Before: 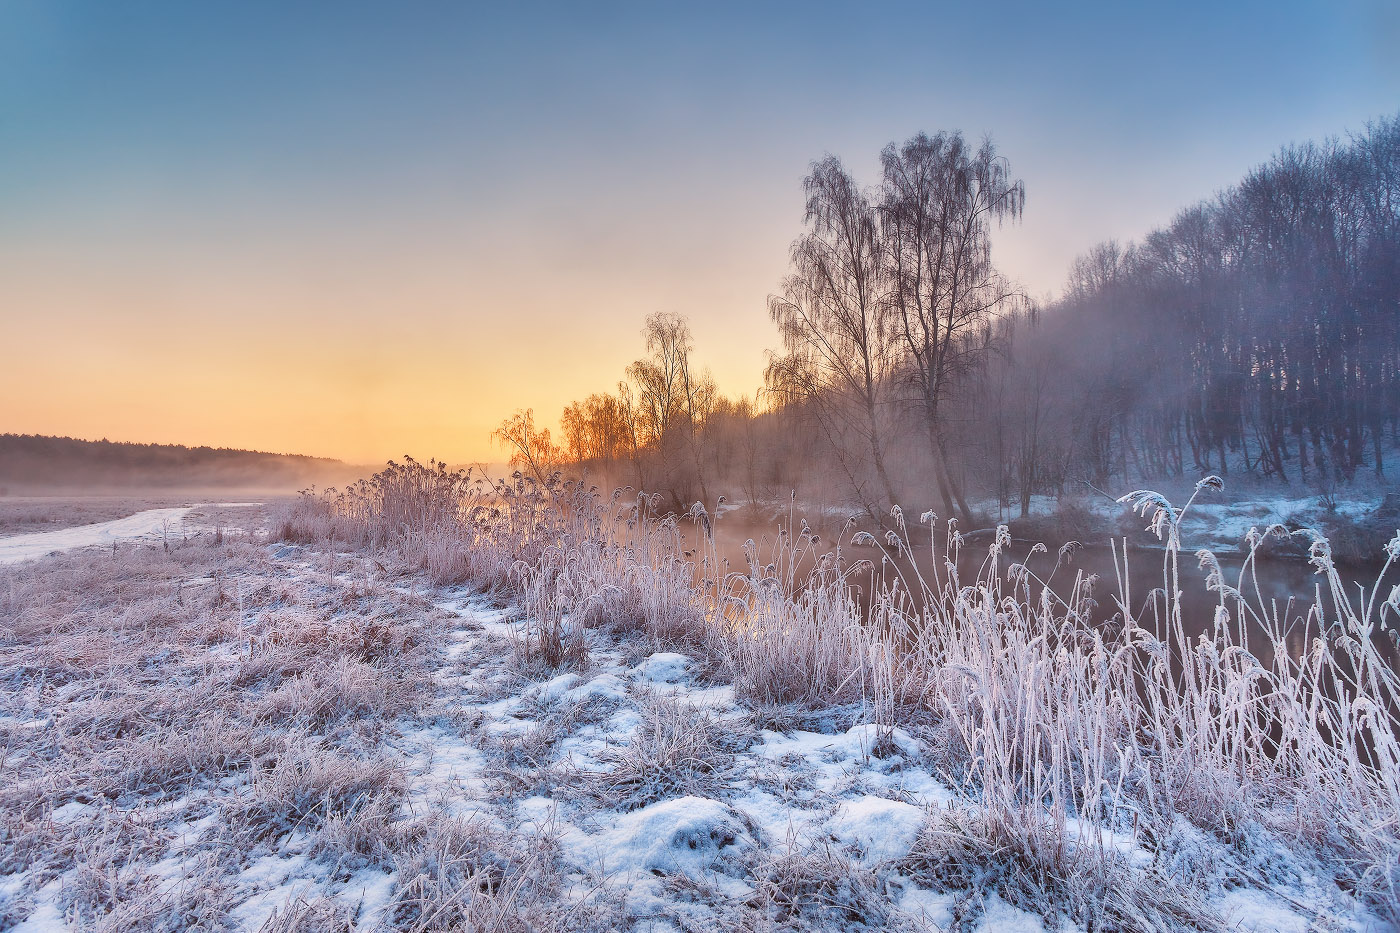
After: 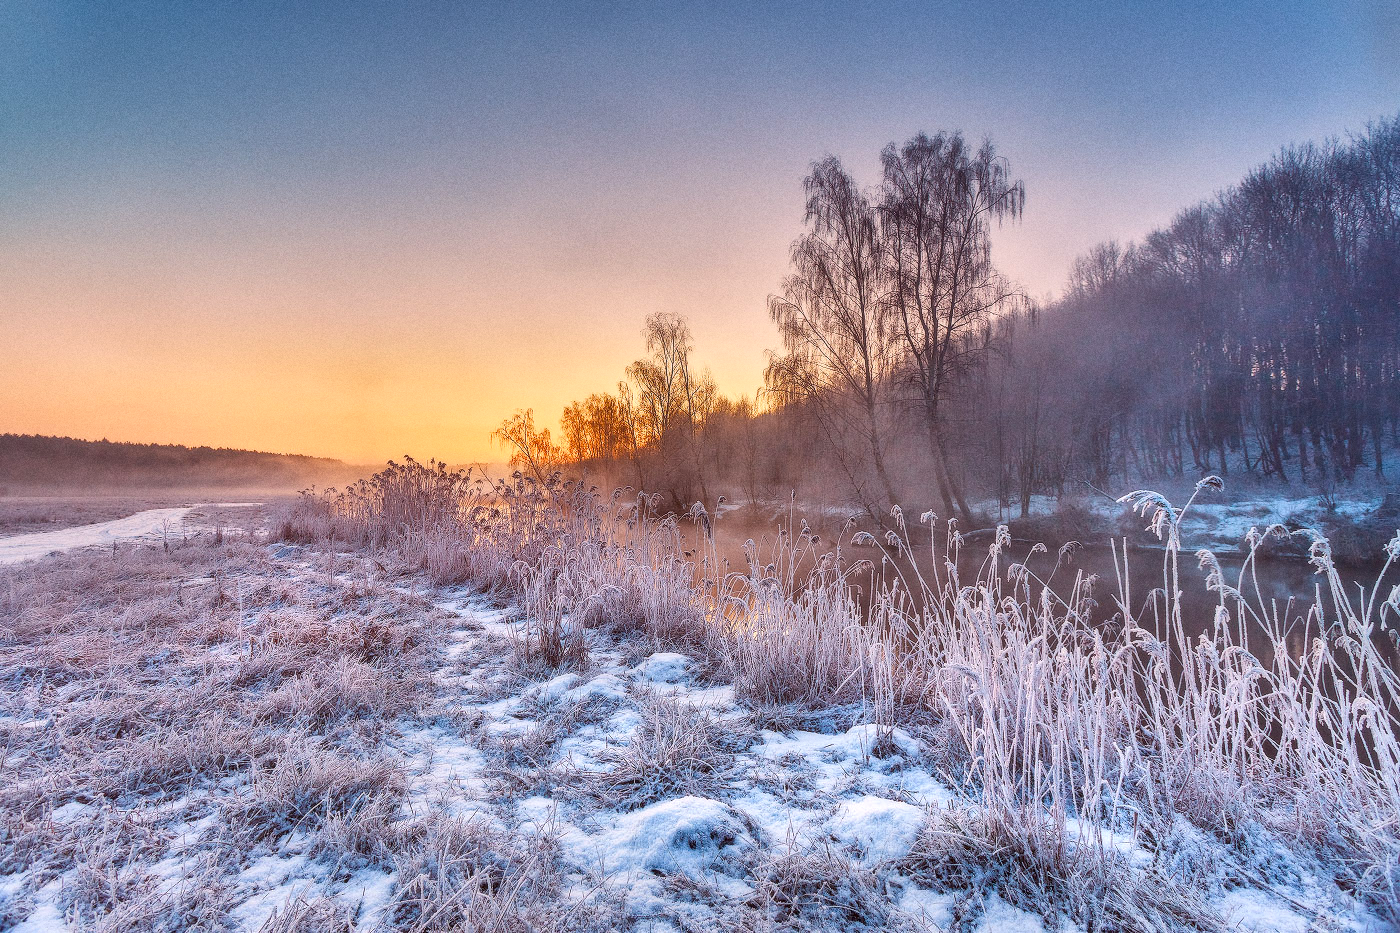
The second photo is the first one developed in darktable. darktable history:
grain: coarseness 0.09 ISO
graduated density: density 0.38 EV, hardness 21%, rotation -6.11°, saturation 32%
color balance: lift [1, 1, 0.999, 1.001], gamma [1, 1.003, 1.005, 0.995], gain [1, 0.992, 0.988, 1.012], contrast 5%, output saturation 110%
local contrast: on, module defaults
